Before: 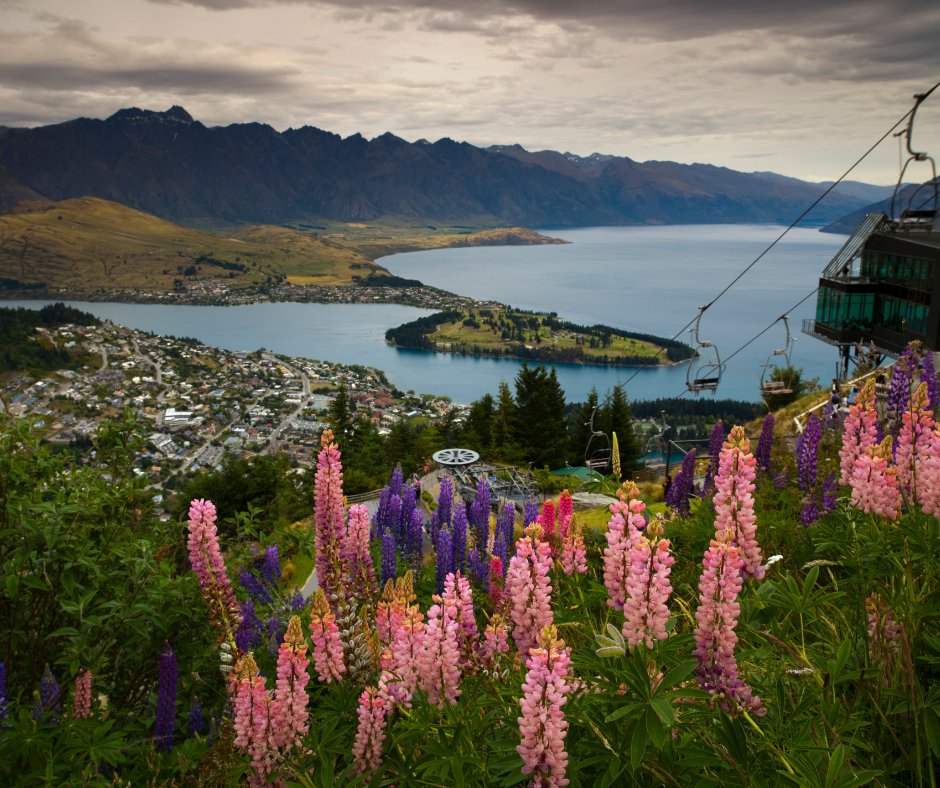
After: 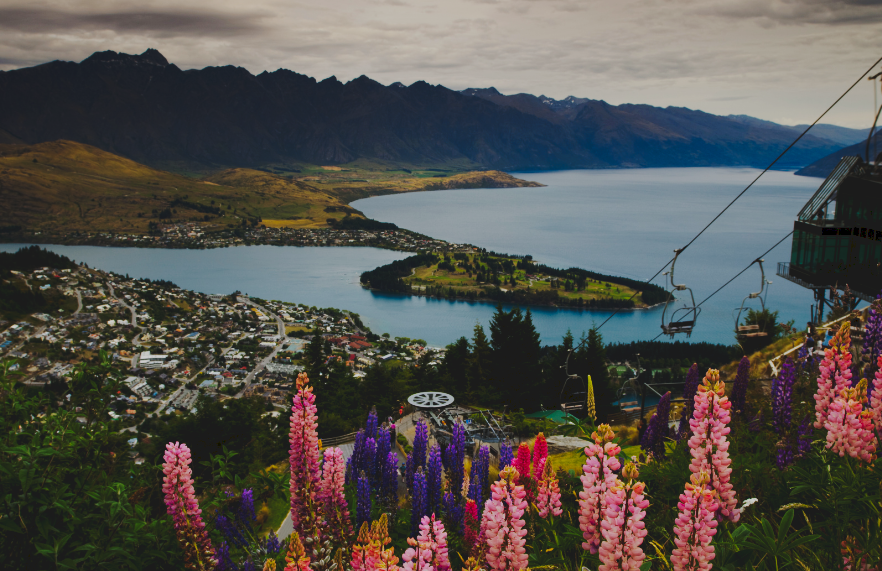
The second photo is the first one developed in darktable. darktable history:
crop: left 2.737%, top 7.287%, right 3.421%, bottom 20.179%
exposure: exposure -1 EV, compensate highlight preservation false
tone curve: curves: ch0 [(0, 0) (0.003, 0.096) (0.011, 0.097) (0.025, 0.096) (0.044, 0.099) (0.069, 0.109) (0.1, 0.129) (0.136, 0.149) (0.177, 0.176) (0.224, 0.22) (0.277, 0.288) (0.335, 0.385) (0.399, 0.49) (0.468, 0.581) (0.543, 0.661) (0.623, 0.729) (0.709, 0.79) (0.801, 0.849) (0.898, 0.912) (1, 1)], preserve colors none
